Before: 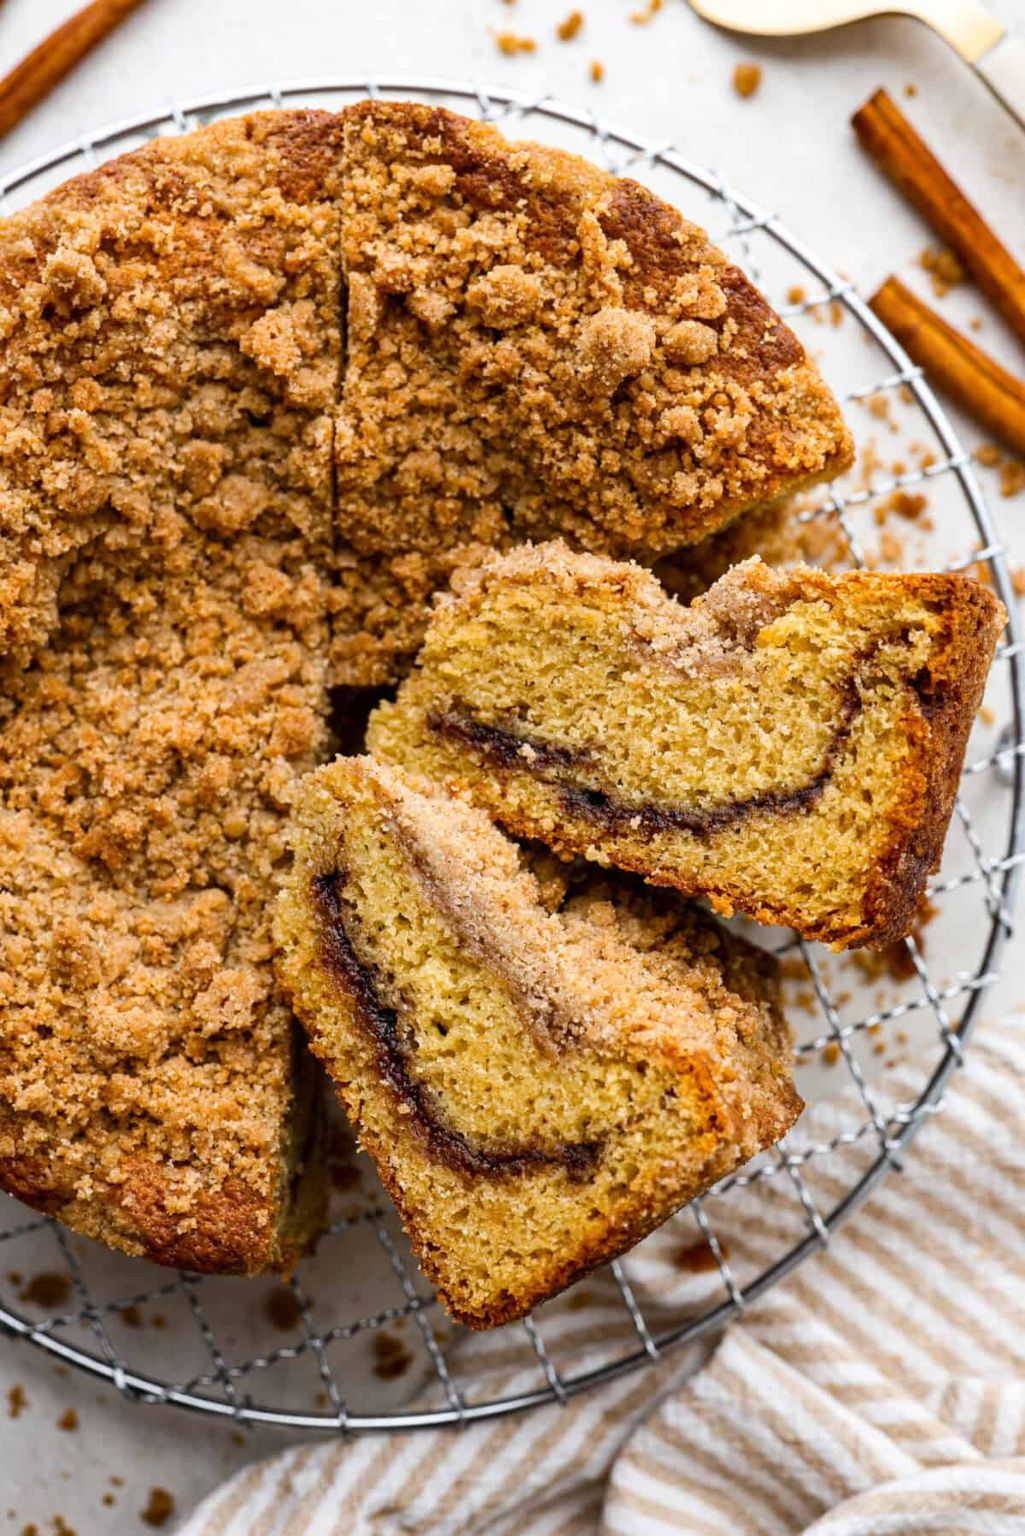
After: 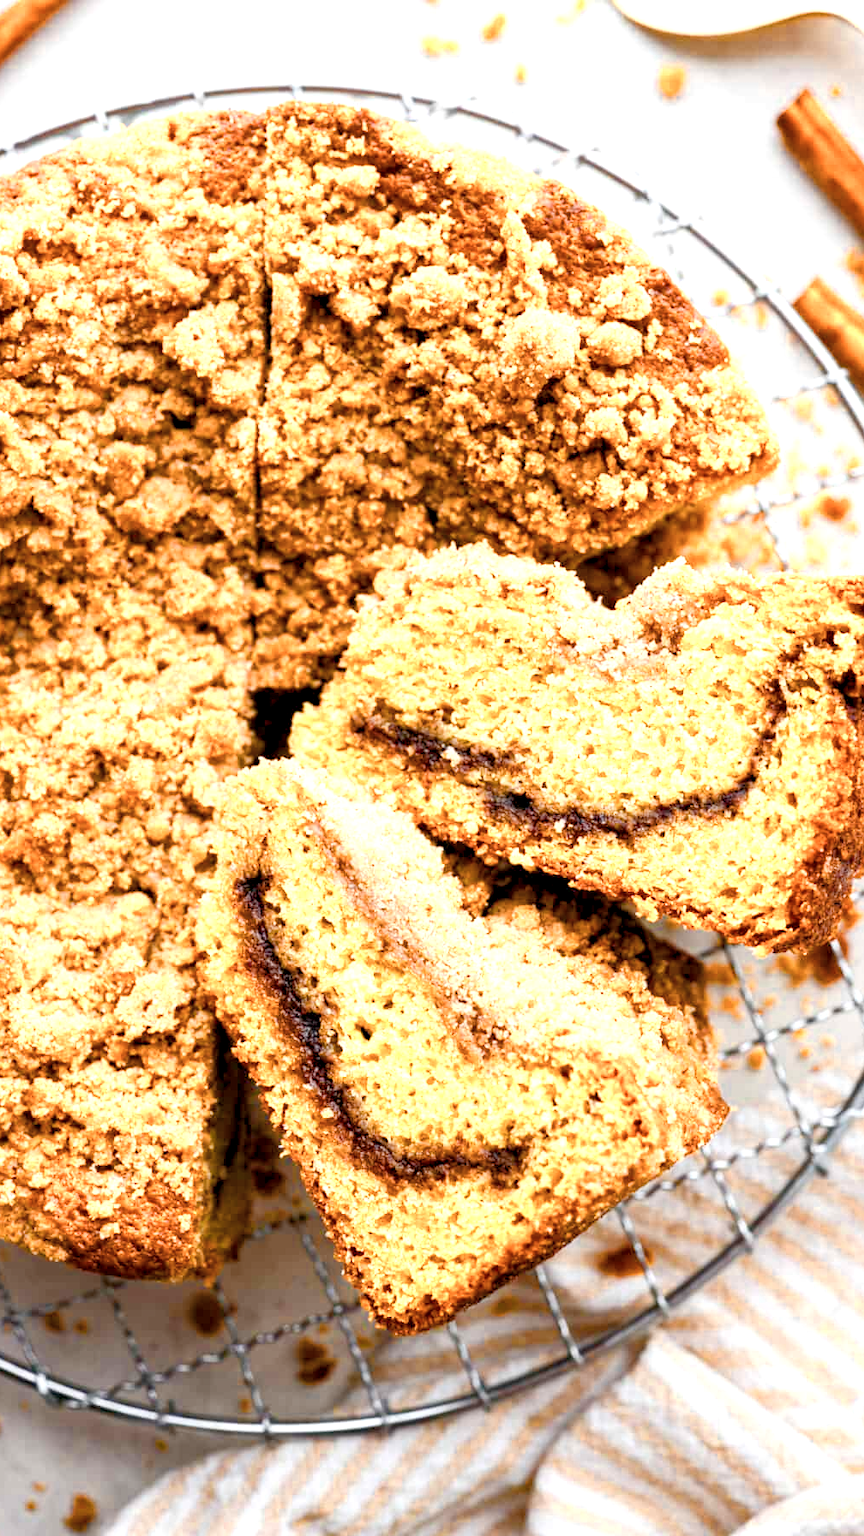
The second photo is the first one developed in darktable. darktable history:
crop: left 7.598%, right 7.873%
exposure: black level correction 0, exposure 0.68 EV, compensate exposure bias true, compensate highlight preservation false
color balance rgb: global offset › luminance -0.5%, perceptual saturation grading › highlights -17.77%, perceptual saturation grading › mid-tones 33.1%, perceptual saturation grading › shadows 50.52%, perceptual brilliance grading › highlights 10.8%, perceptual brilliance grading › shadows -10.8%, global vibrance 24.22%, contrast -25%
contrast brightness saturation: saturation -0.05
white balance: emerald 1
color zones: curves: ch0 [(0.018, 0.548) (0.224, 0.64) (0.425, 0.447) (0.675, 0.575) (0.732, 0.579)]; ch1 [(0.066, 0.487) (0.25, 0.5) (0.404, 0.43) (0.75, 0.421) (0.956, 0.421)]; ch2 [(0.044, 0.561) (0.215, 0.465) (0.399, 0.544) (0.465, 0.548) (0.614, 0.447) (0.724, 0.43) (0.882, 0.623) (0.956, 0.632)]
